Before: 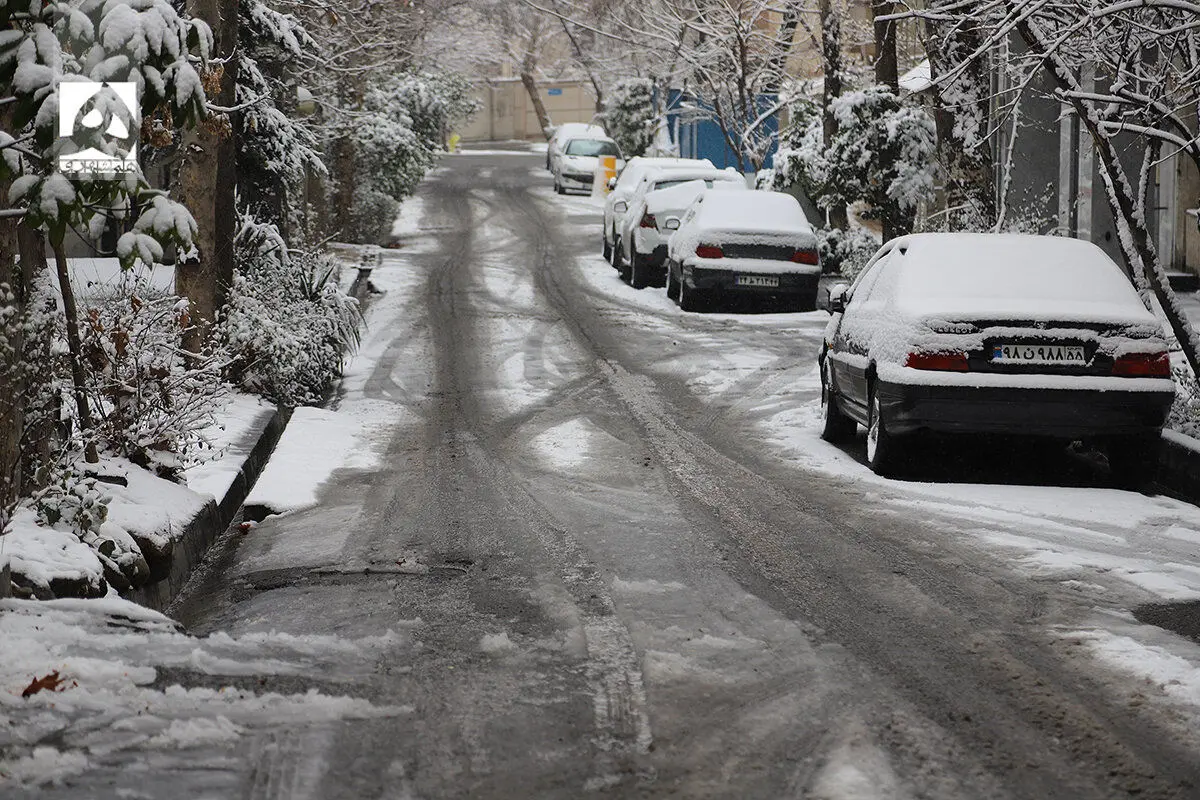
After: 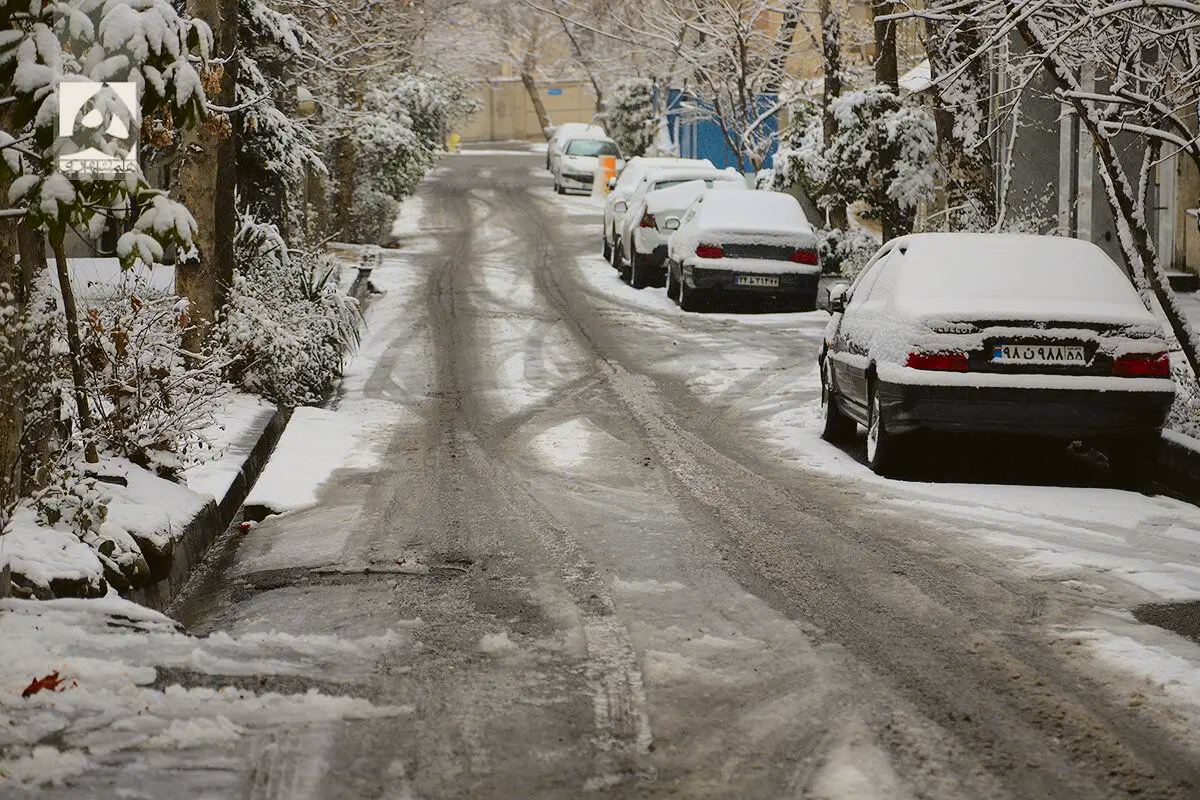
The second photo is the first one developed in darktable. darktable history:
color zones: curves: ch1 [(0.239, 0.552) (0.75, 0.5)]; ch2 [(0.25, 0.462) (0.749, 0.457)], mix 25.94%
white balance: emerald 1
shadows and highlights: shadows 40, highlights -60
tone curve: curves: ch0 [(0, 0.021) (0.049, 0.044) (0.152, 0.14) (0.328, 0.377) (0.473, 0.543) (0.641, 0.705) (0.85, 0.894) (1, 0.969)]; ch1 [(0, 0) (0.302, 0.331) (0.427, 0.433) (0.472, 0.47) (0.502, 0.503) (0.527, 0.521) (0.564, 0.58) (0.614, 0.626) (0.677, 0.701) (0.859, 0.885) (1, 1)]; ch2 [(0, 0) (0.33, 0.301) (0.447, 0.44) (0.487, 0.496) (0.502, 0.516) (0.535, 0.563) (0.565, 0.593) (0.618, 0.628) (1, 1)], color space Lab, independent channels, preserve colors none
